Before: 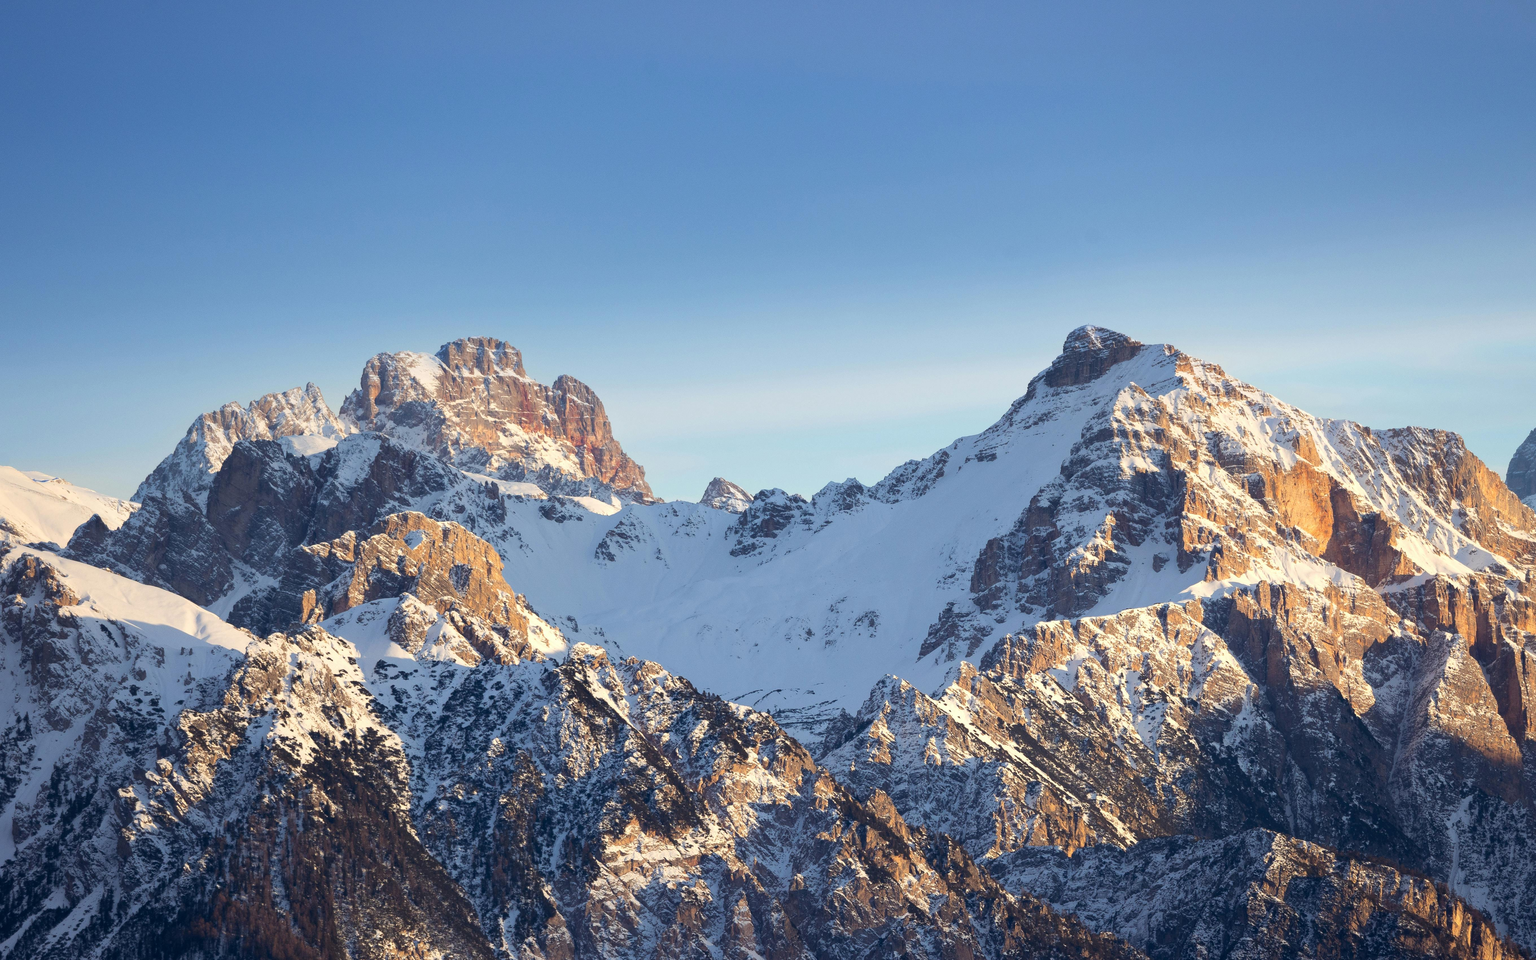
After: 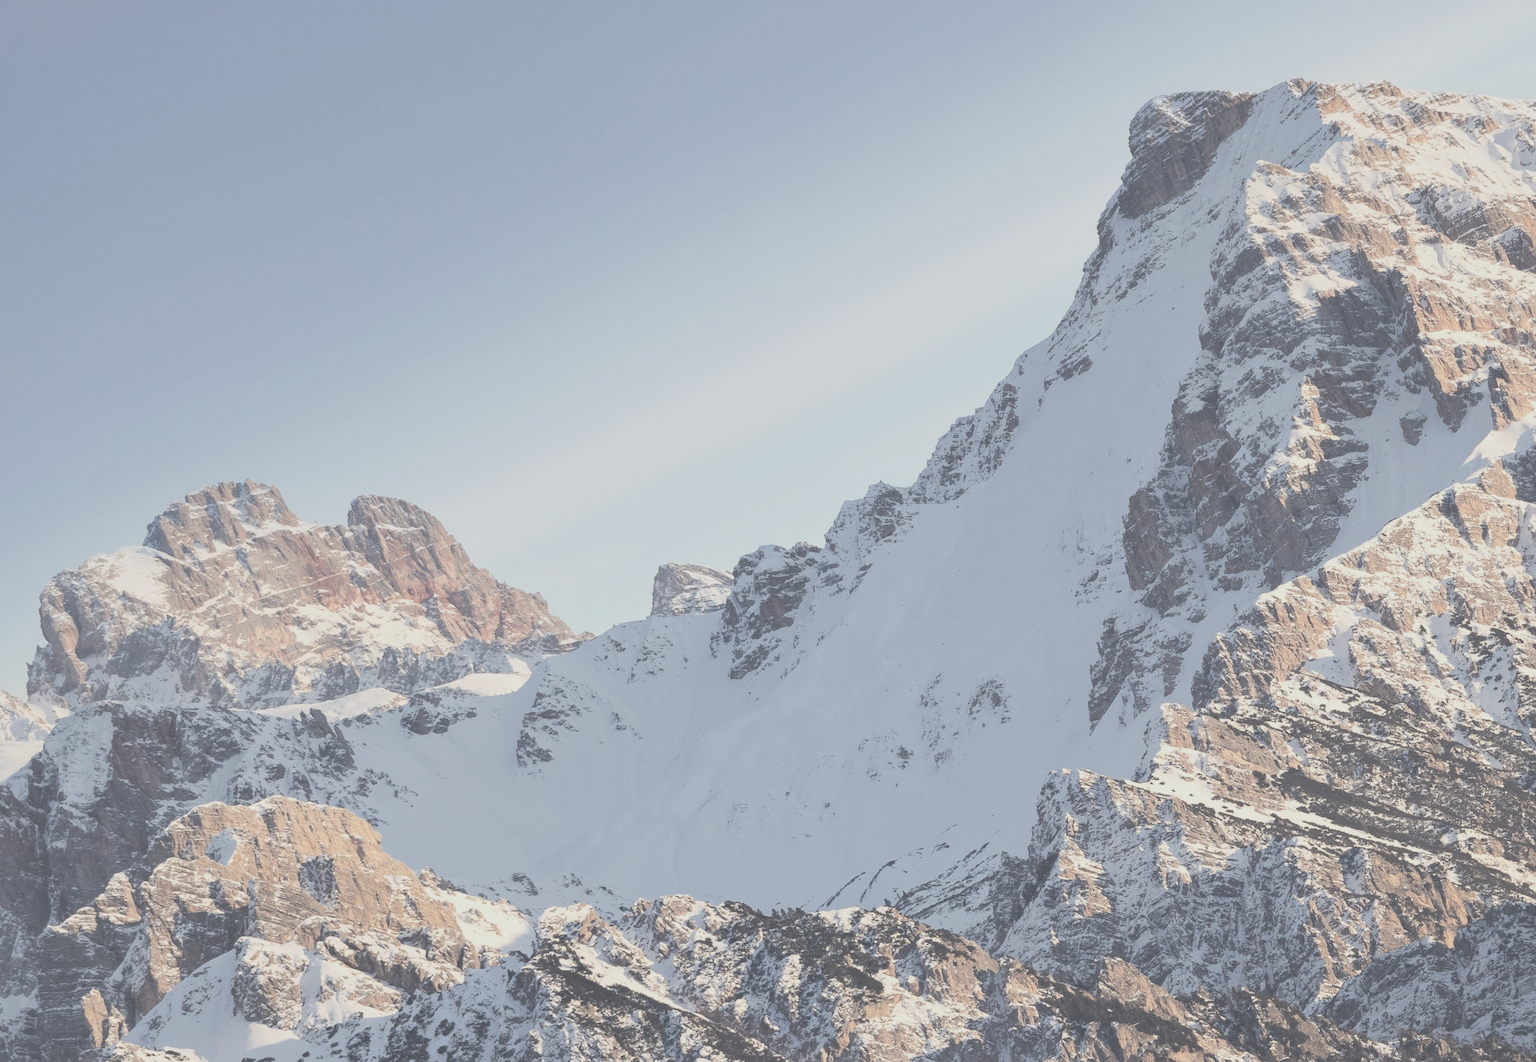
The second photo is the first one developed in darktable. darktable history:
contrast equalizer: octaves 7, y [[0.515 ×6], [0.507 ×6], [0.425 ×6], [0 ×6], [0 ×6]]
filmic rgb: black relative exposure -7.65 EV, white relative exposure 4.56 EV, hardness 3.61
exposure: black level correction -0.041, exposure 0.063 EV, compensate highlight preservation false
crop and rotate: angle 21.2°, left 6.74%, right 3.957%, bottom 1.161%
contrast brightness saturation: brightness 0.186, saturation -0.509
